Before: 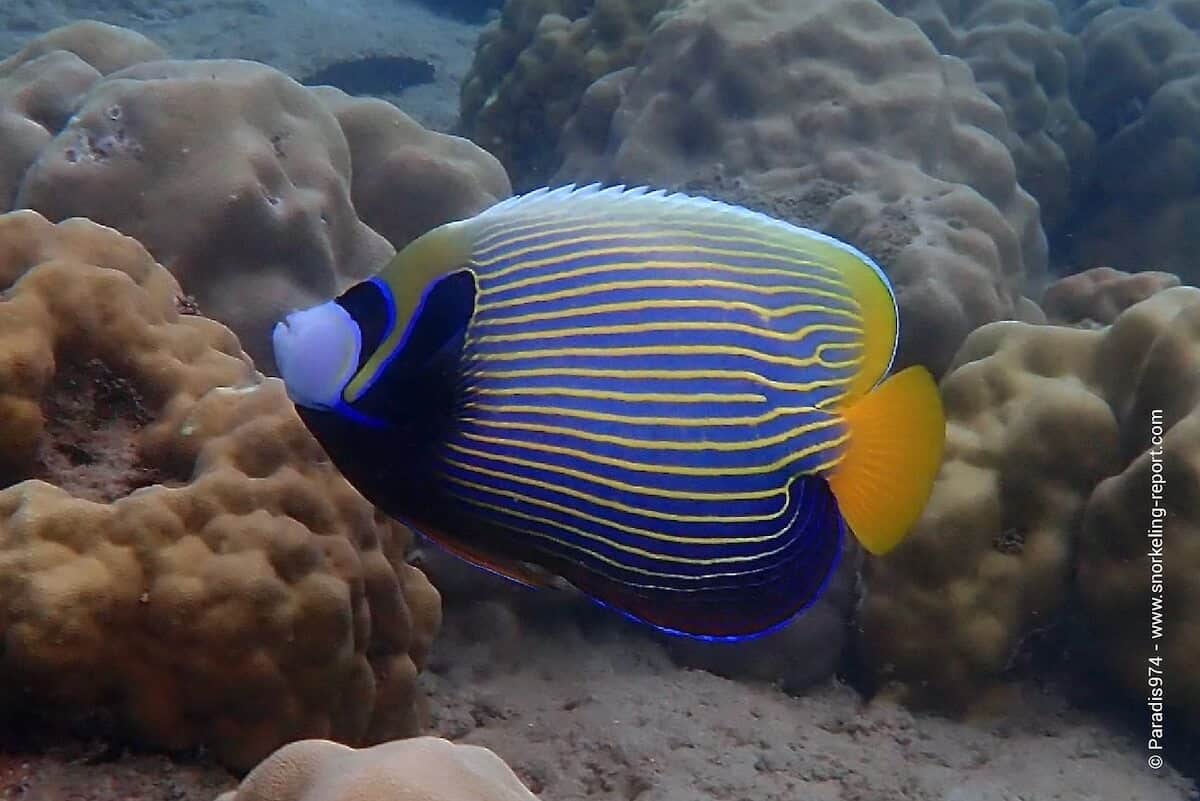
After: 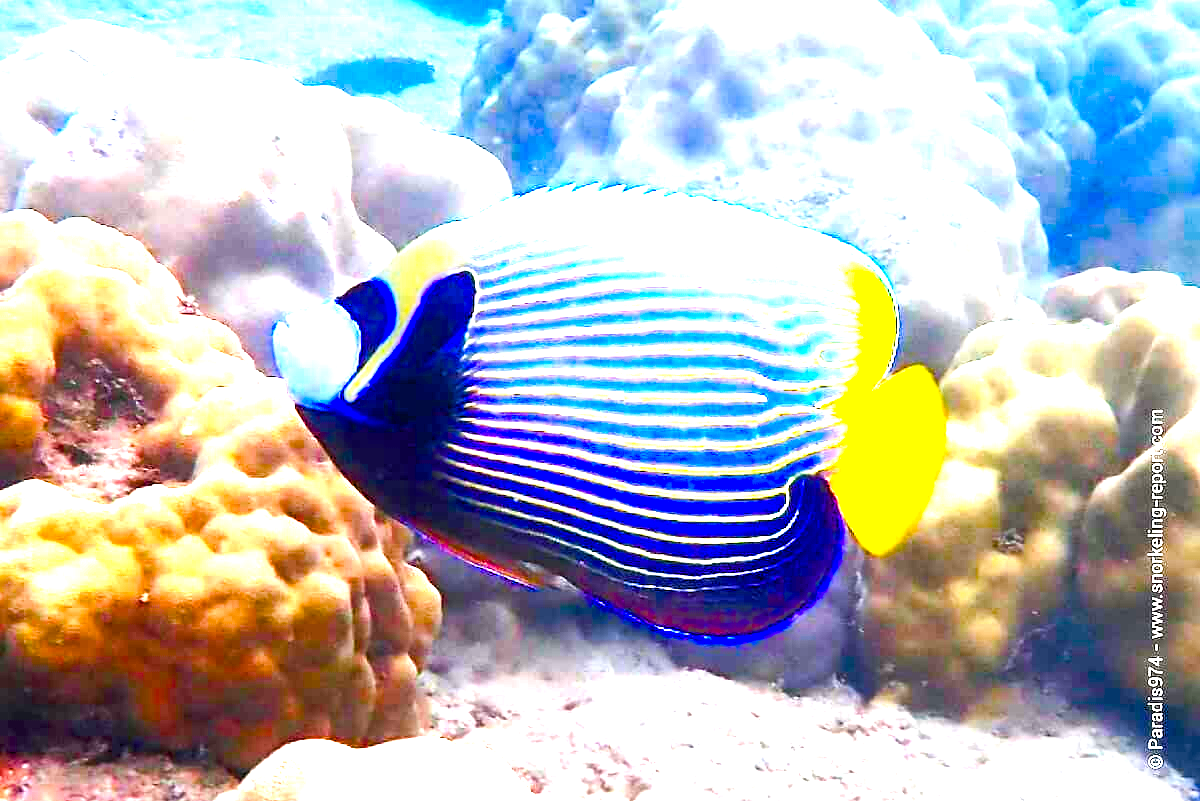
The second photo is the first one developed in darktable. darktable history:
color balance rgb: linear chroma grading › shadows 10%, linear chroma grading › highlights 10%, linear chroma grading › global chroma 15%, linear chroma grading › mid-tones 15%, perceptual saturation grading › global saturation 40%, perceptual saturation grading › highlights -25%, perceptual saturation grading › mid-tones 35%, perceptual saturation grading › shadows 35%, perceptual brilliance grading › global brilliance 11.29%, global vibrance 11.29%
tone equalizer: -8 EV -0.417 EV, -7 EV -0.389 EV, -6 EV -0.333 EV, -5 EV -0.222 EV, -3 EV 0.222 EV, -2 EV 0.333 EV, -1 EV 0.389 EV, +0 EV 0.417 EV, edges refinement/feathering 500, mask exposure compensation -1.57 EV, preserve details no
exposure: black level correction 0.001, exposure 2.607 EV, compensate exposure bias true, compensate highlight preservation false
